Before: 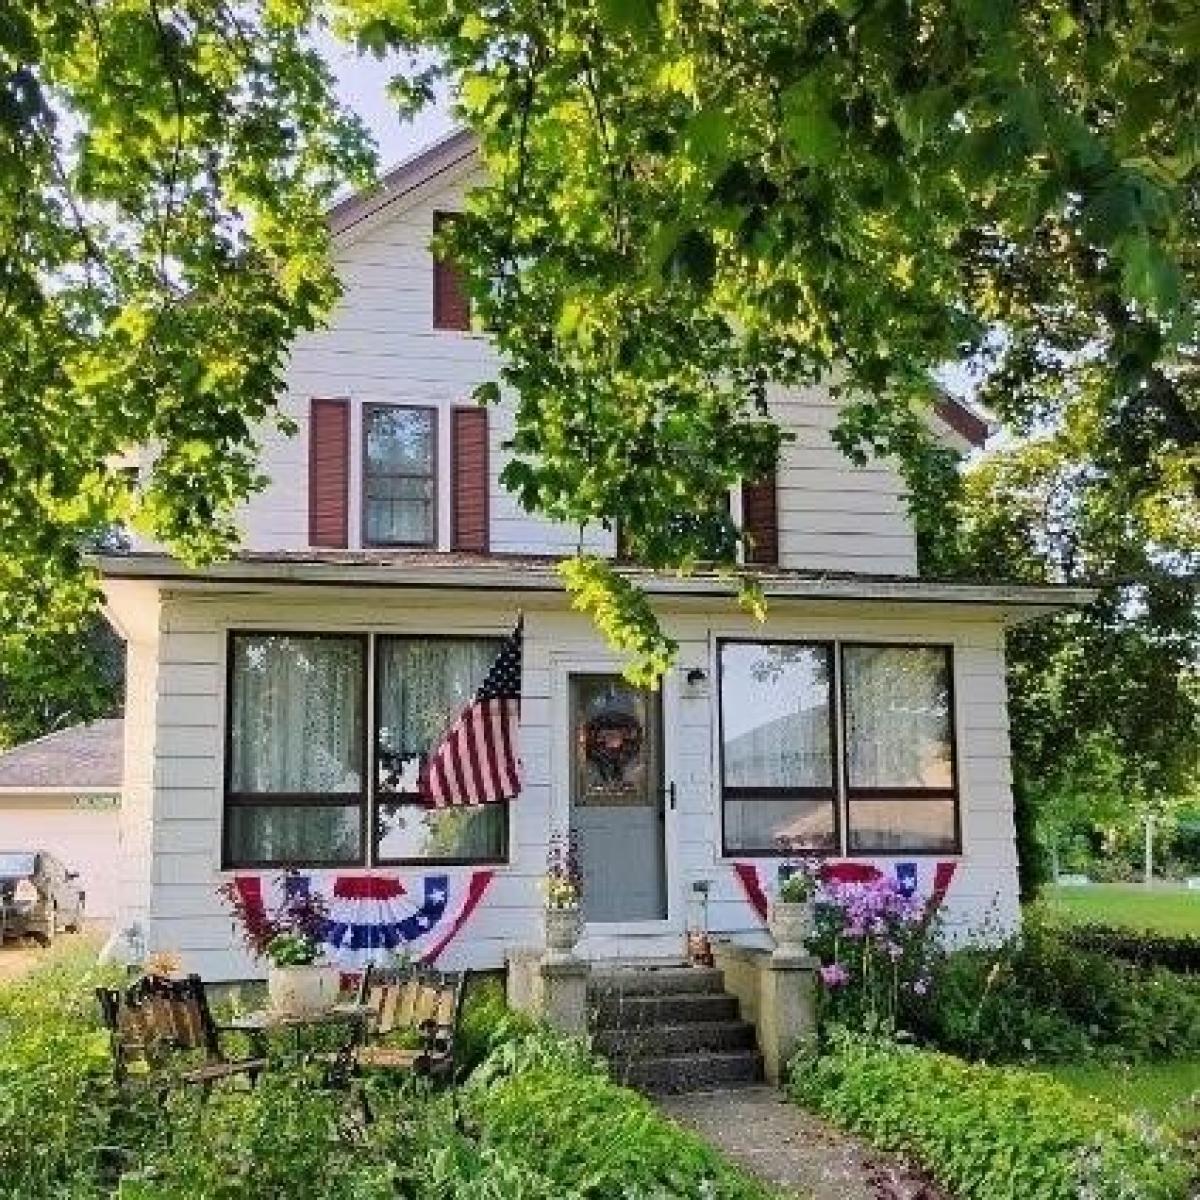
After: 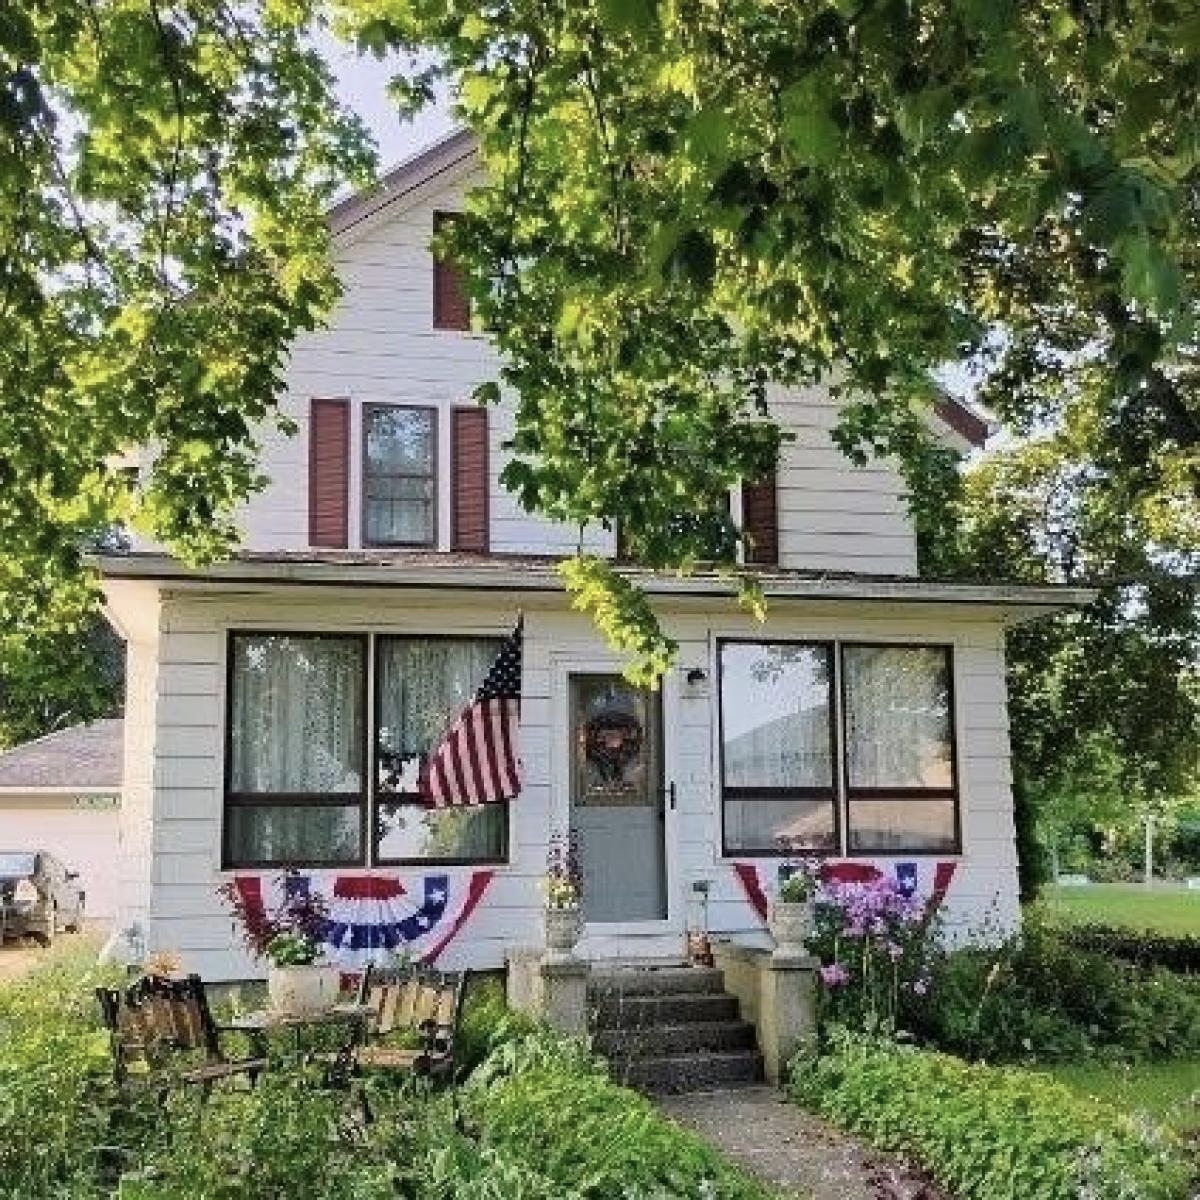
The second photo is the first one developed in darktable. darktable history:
color correction: highlights b* -0.051, saturation 0.806
